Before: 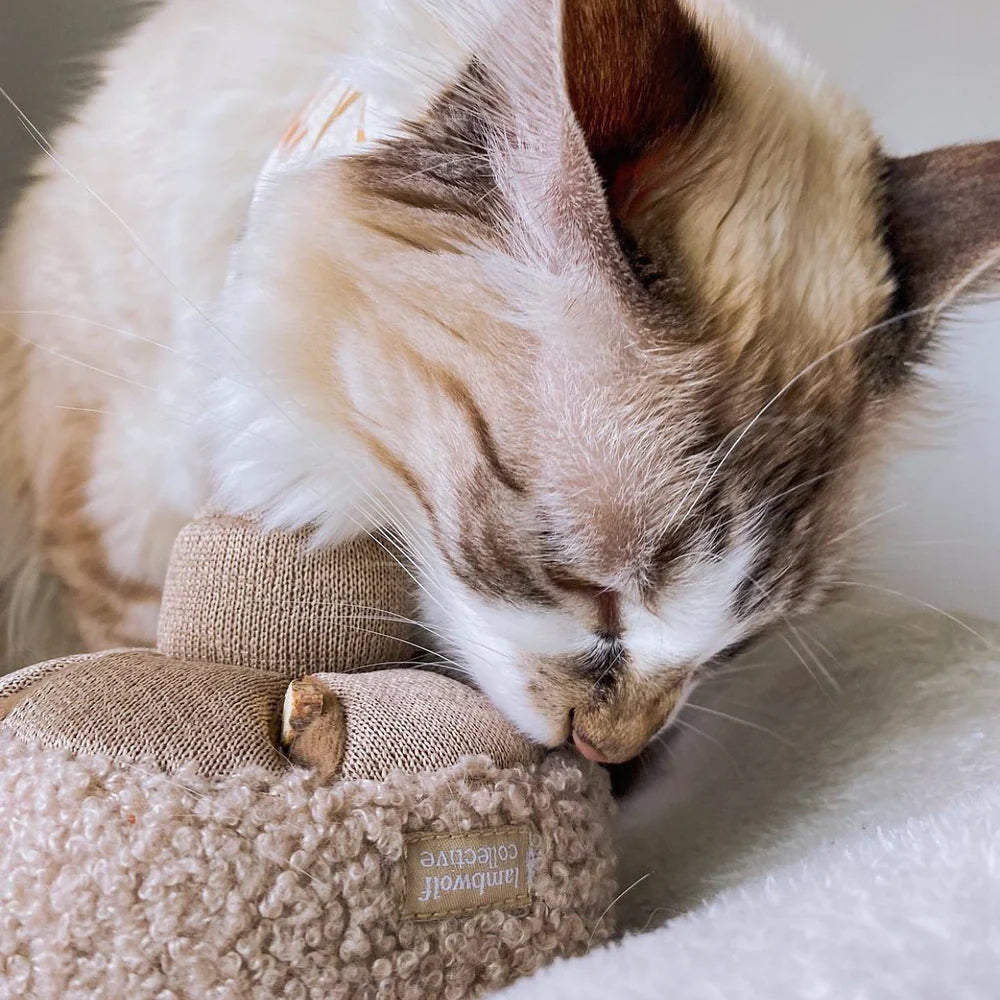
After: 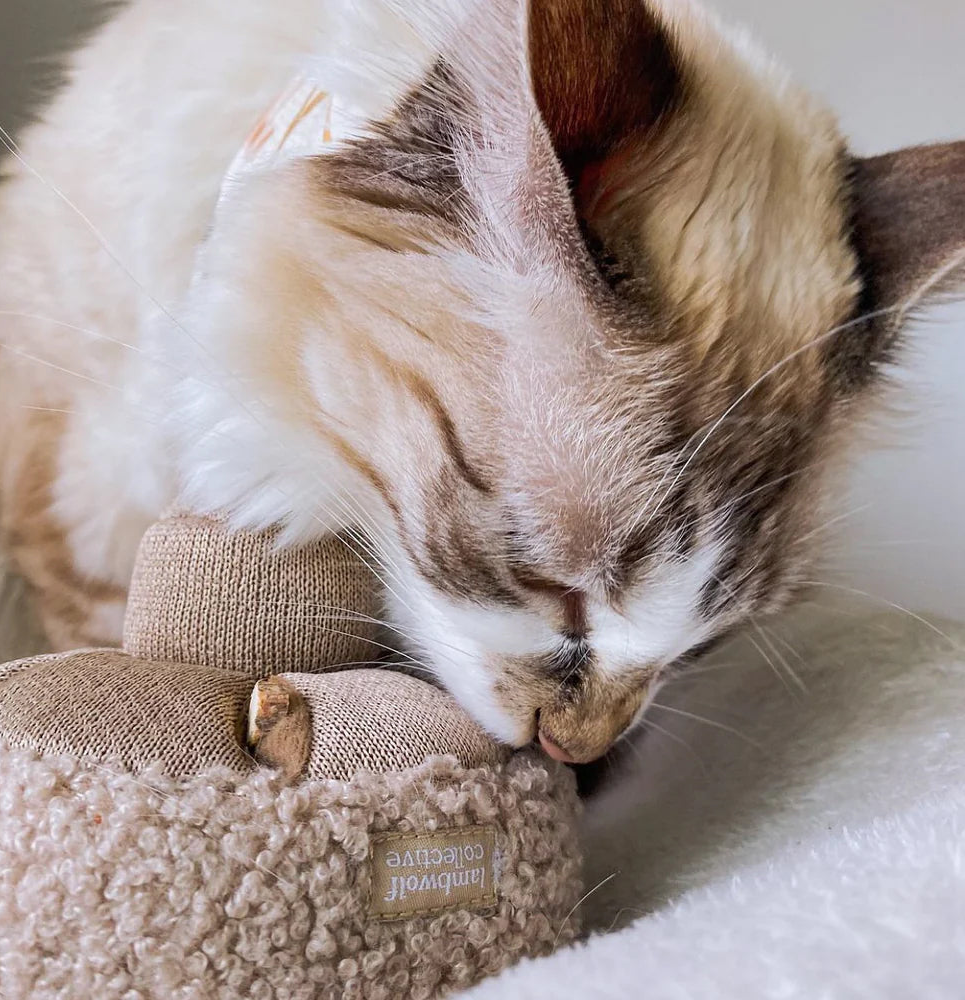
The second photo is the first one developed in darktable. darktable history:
crop and rotate: left 3.429%
